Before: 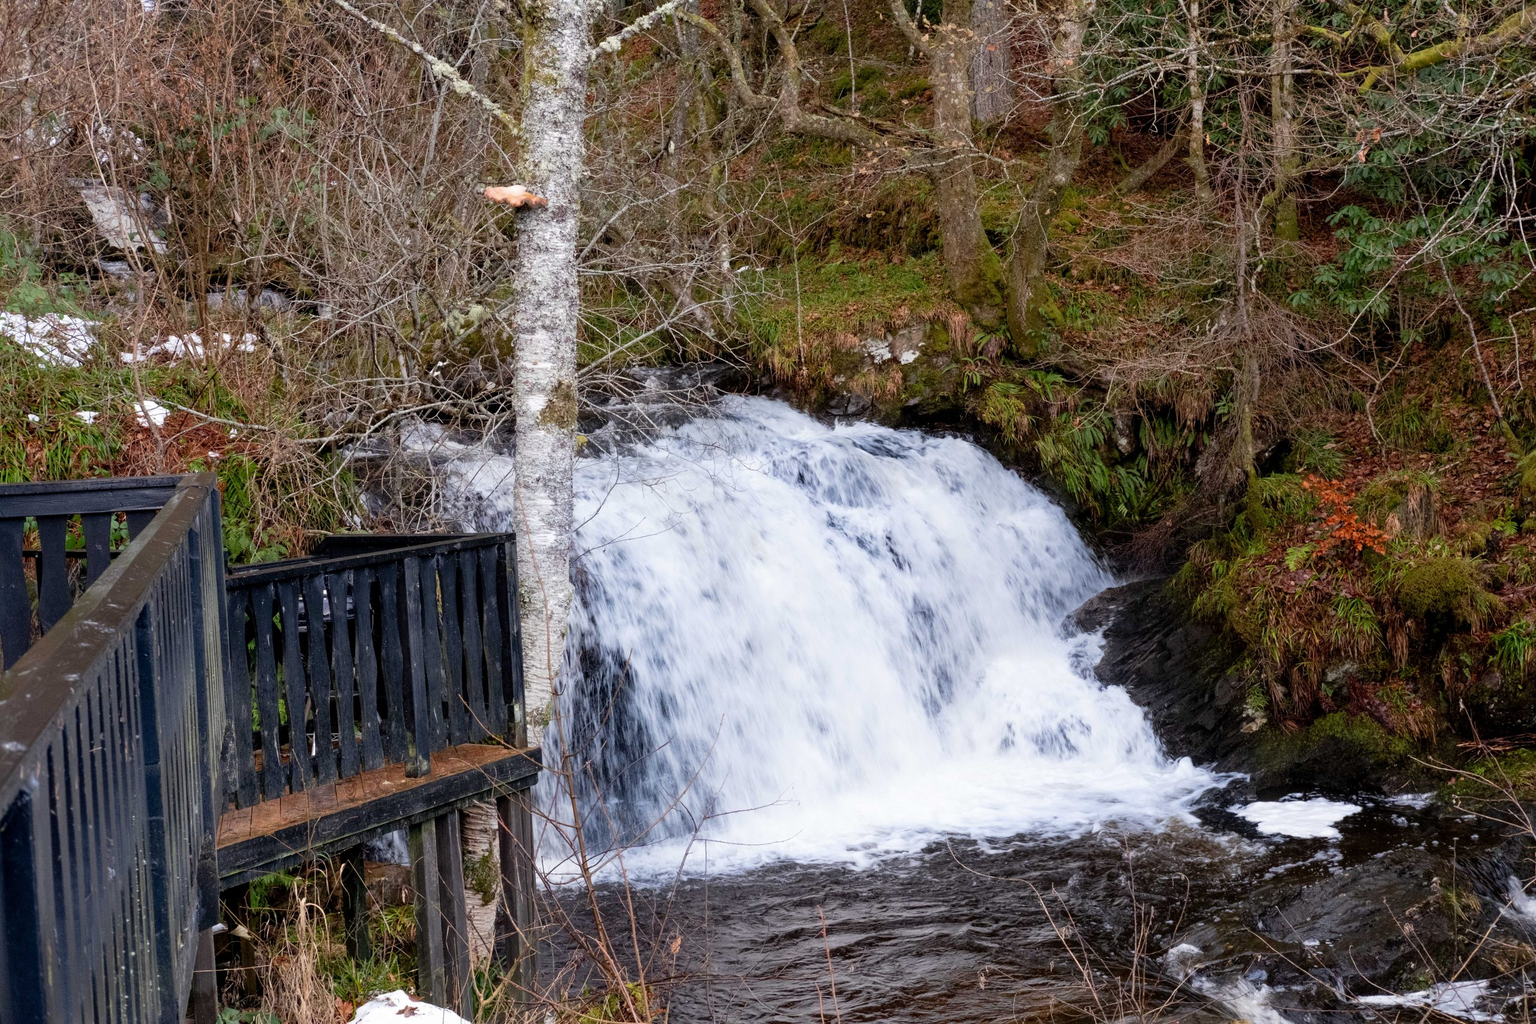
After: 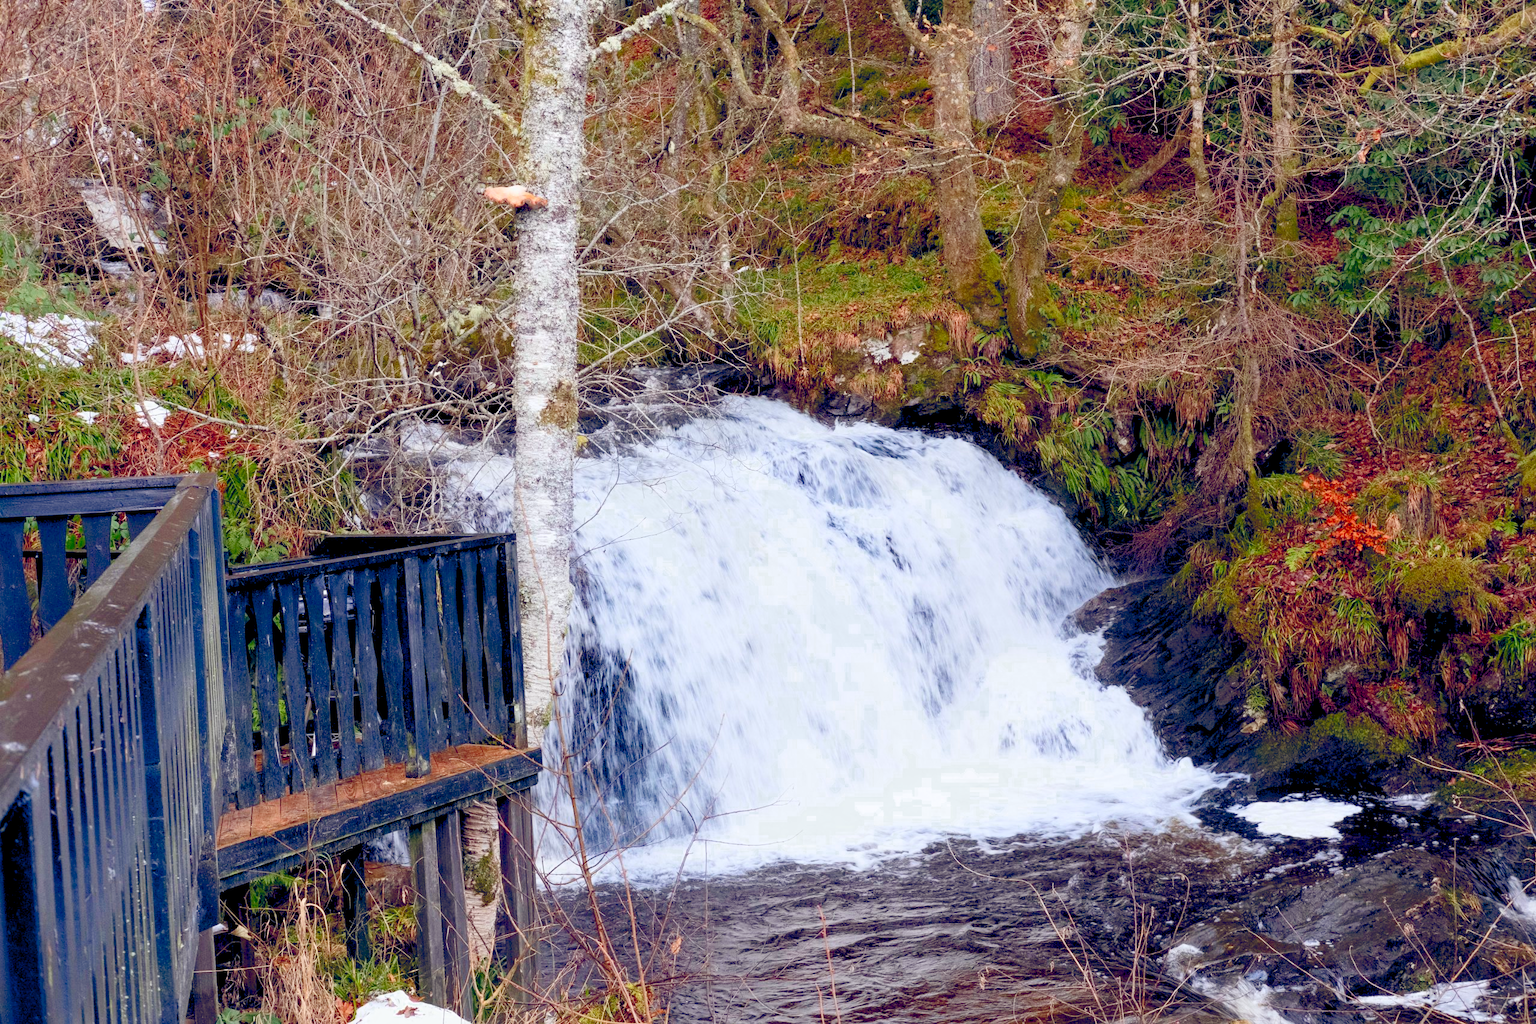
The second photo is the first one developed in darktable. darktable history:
contrast brightness saturation: contrast 0.146, brightness -0.011, saturation 0.101
exposure: black level correction 0.001, exposure 1 EV, compensate highlight preservation false
color zones: curves: ch0 [(0.25, 0.5) (0.636, 0.25) (0.75, 0.5)]
color balance rgb: power › chroma 0.671%, power › hue 60°, global offset › luminance -0.305%, global offset › chroma 0.319%, global offset › hue 259.4°, perceptual saturation grading › global saturation 14.046%, perceptual saturation grading › highlights -24.757%, perceptual saturation grading › shadows 29.828%, contrast -29.523%
